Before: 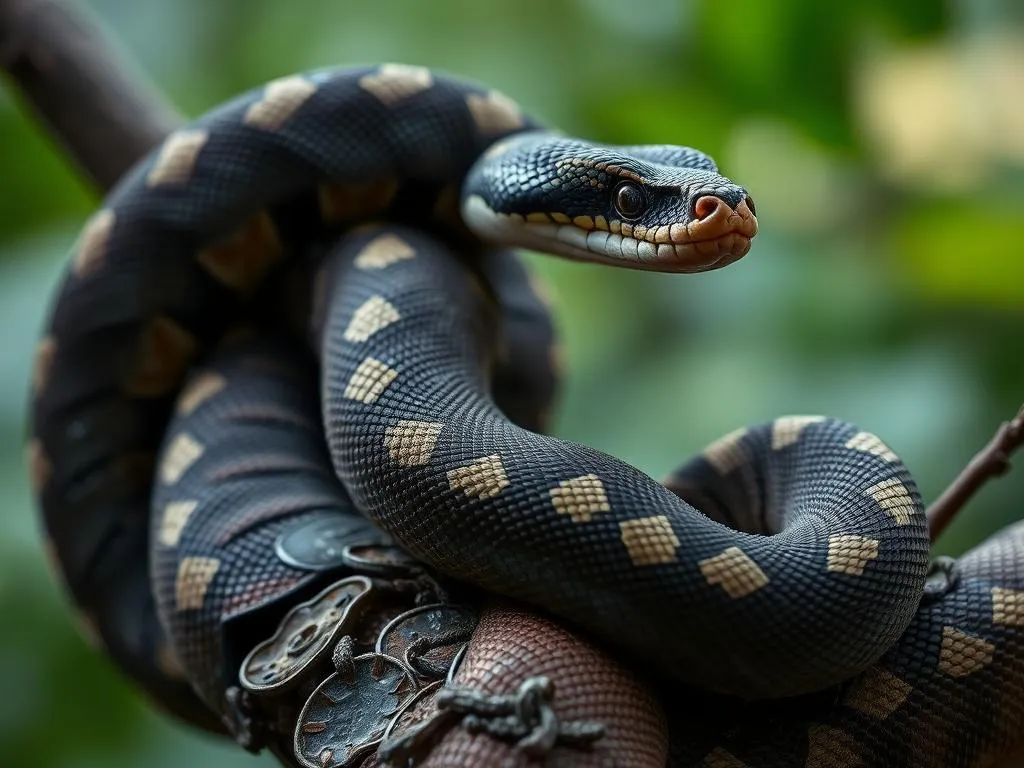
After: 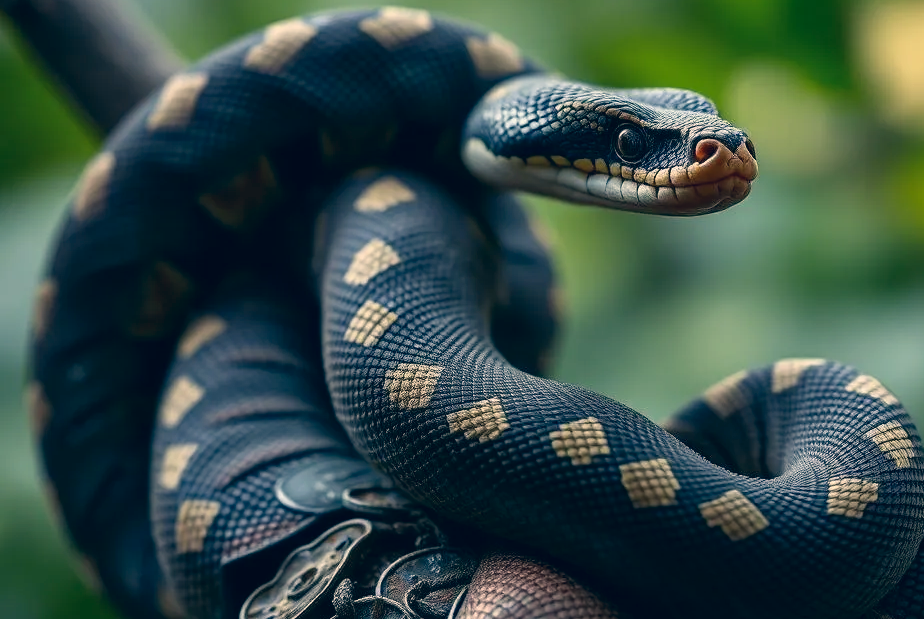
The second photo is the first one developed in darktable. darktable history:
color correction: highlights a* 10.34, highlights b* 14.8, shadows a* -9.88, shadows b* -14.94
crop: top 7.481%, right 9.725%, bottom 11.915%
